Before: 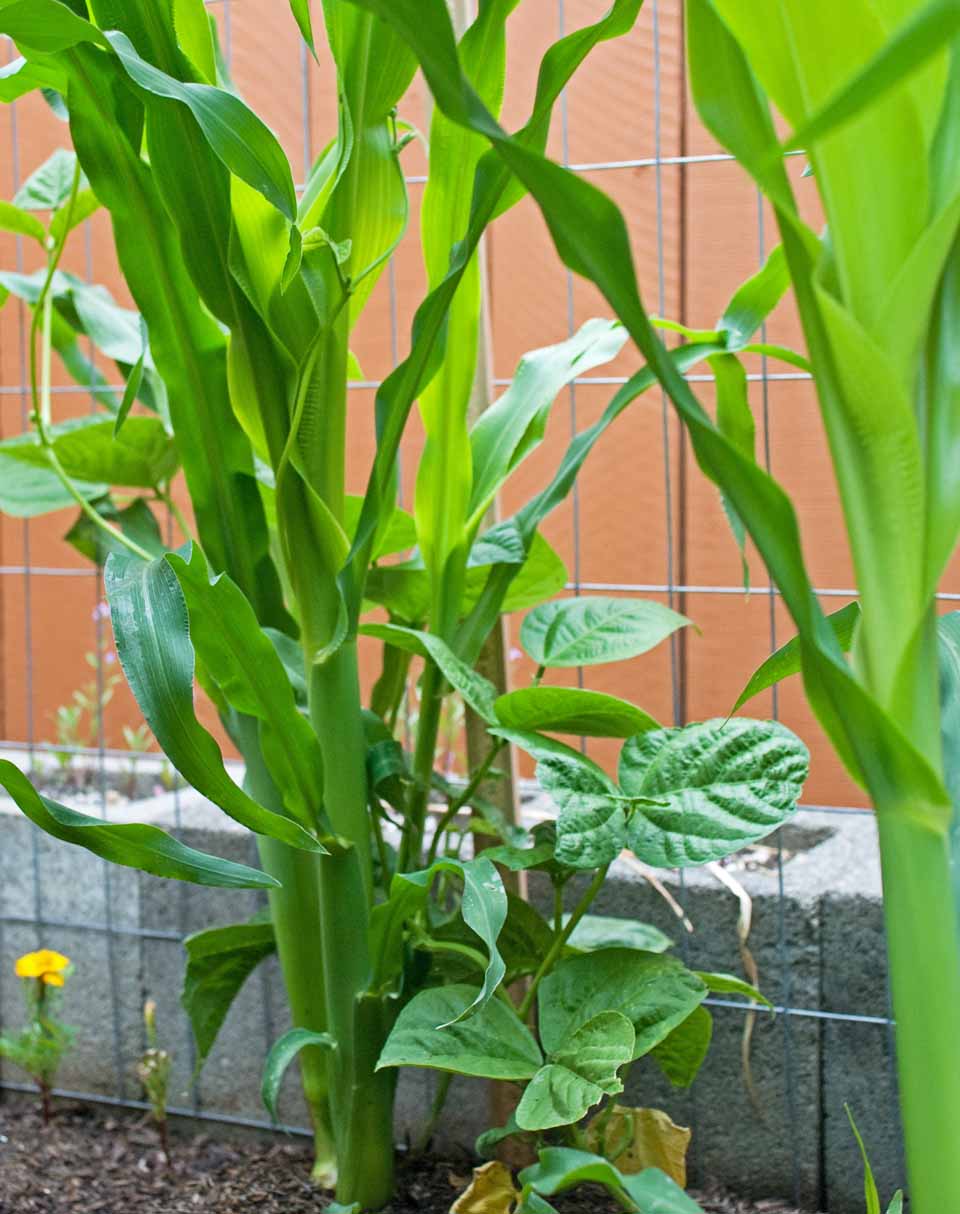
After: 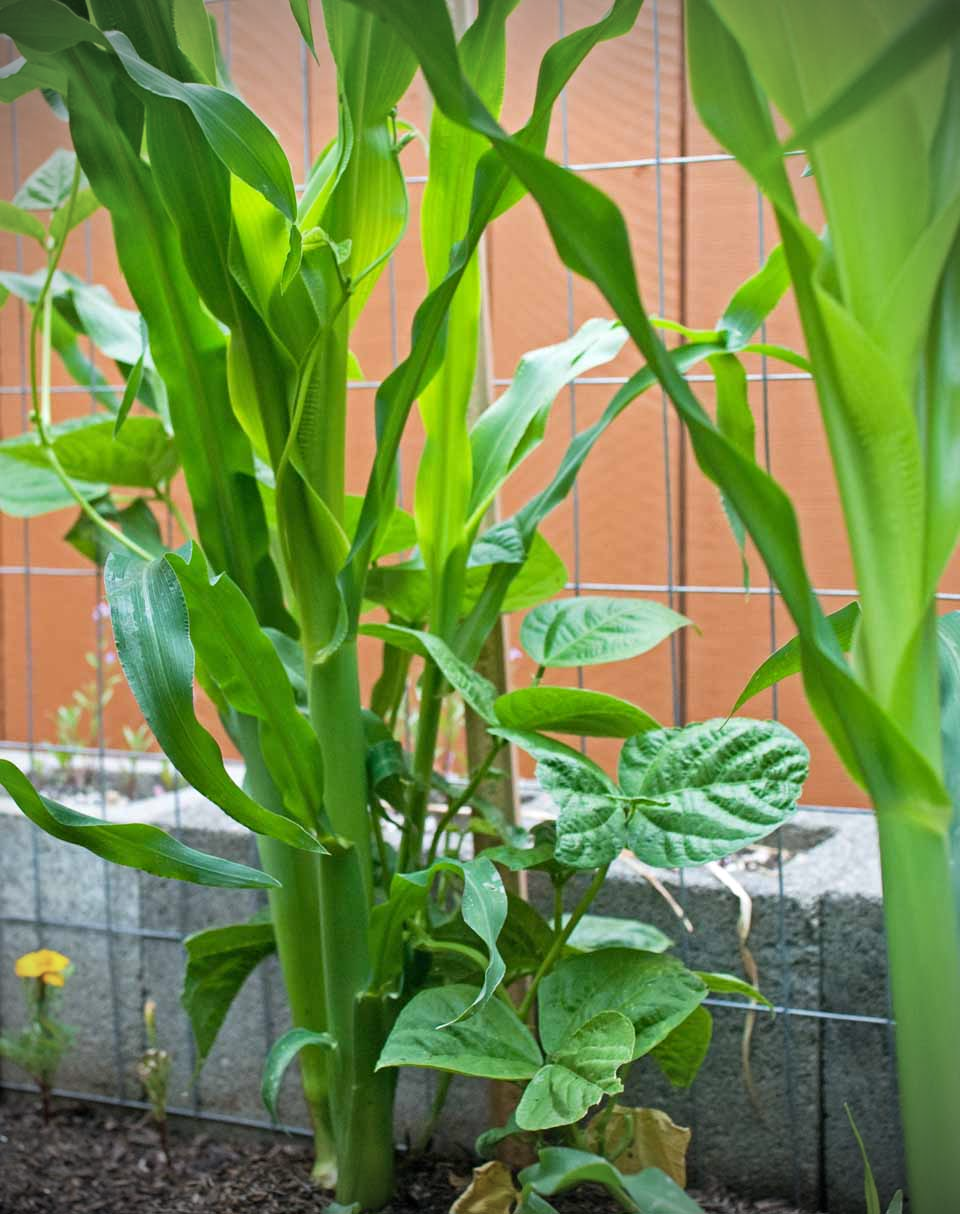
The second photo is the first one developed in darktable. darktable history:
vignetting: brightness -0.813, unbound false
exposure: exposure 0.028 EV, compensate exposure bias true, compensate highlight preservation false
